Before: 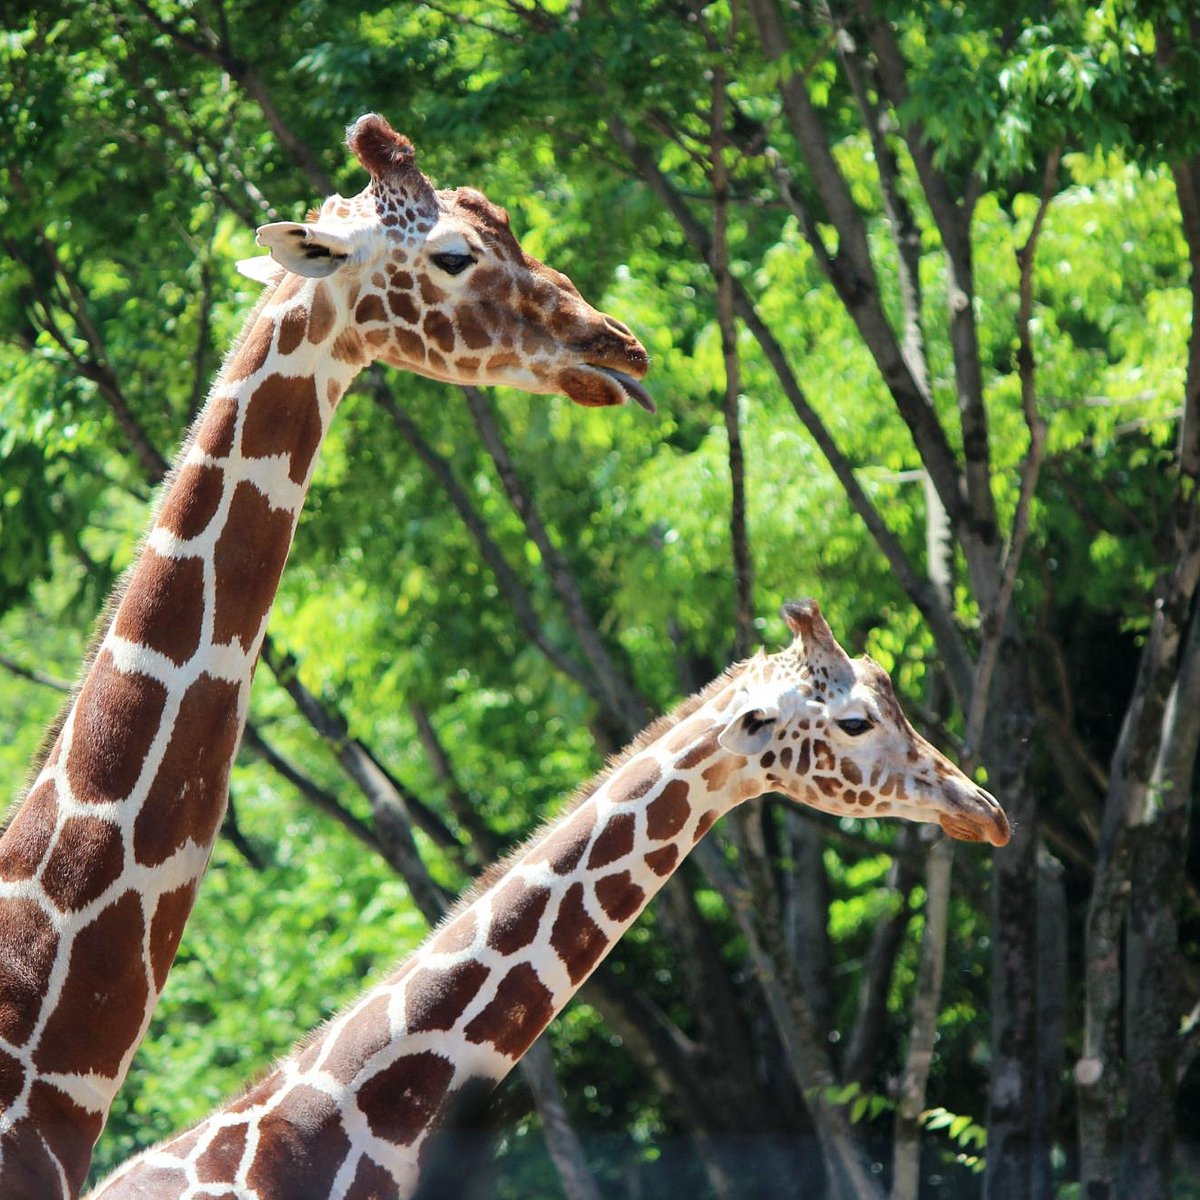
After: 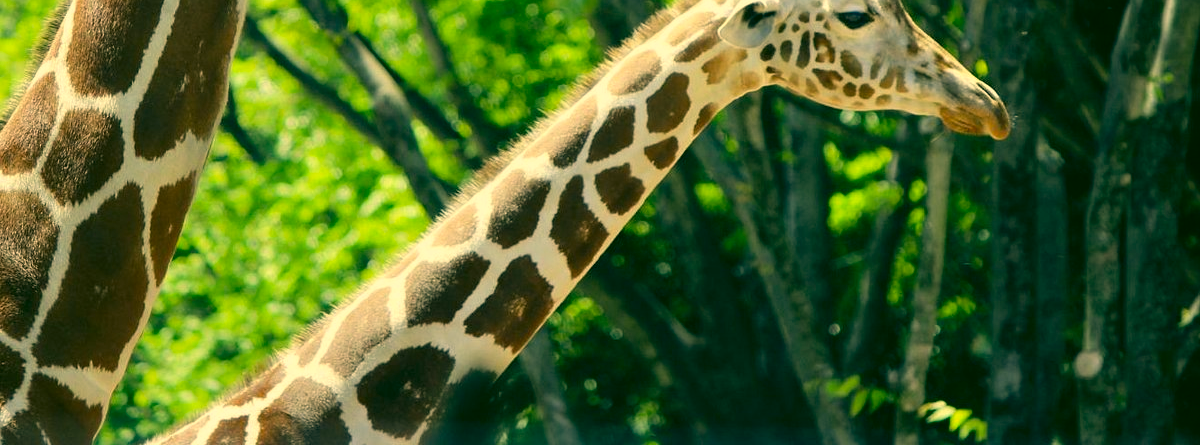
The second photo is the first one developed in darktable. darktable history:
crop and rotate: top 58.956%, bottom 3.958%
color correction: highlights a* 5.71, highlights b* 33.72, shadows a* -25.53, shadows b* 3.78
